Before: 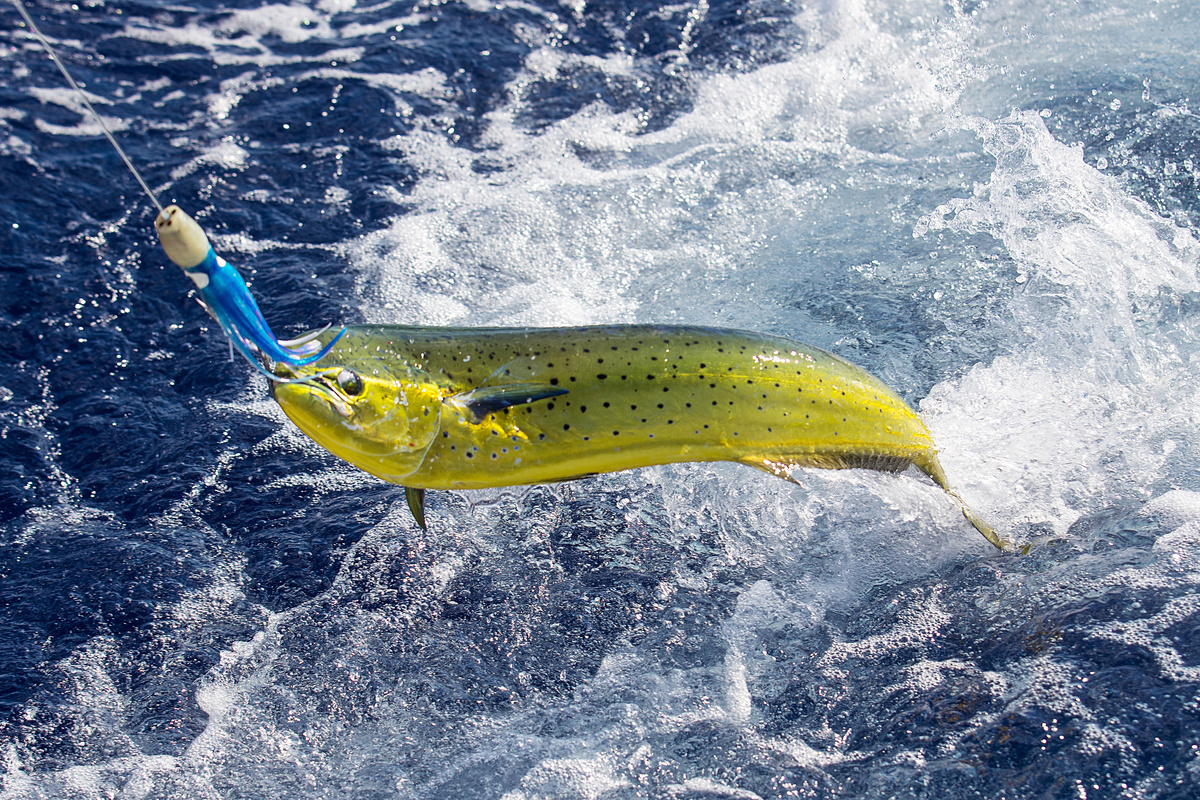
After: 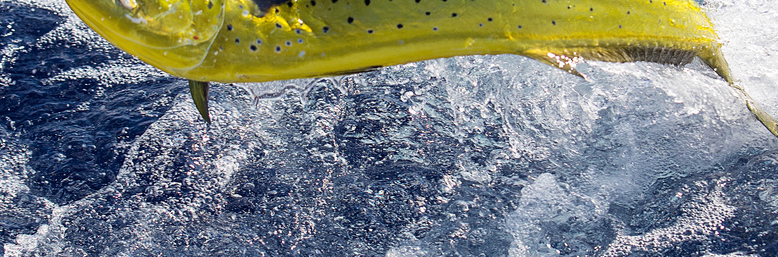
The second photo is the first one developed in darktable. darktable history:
crop: left 18.057%, top 50.945%, right 17.108%, bottom 16.877%
